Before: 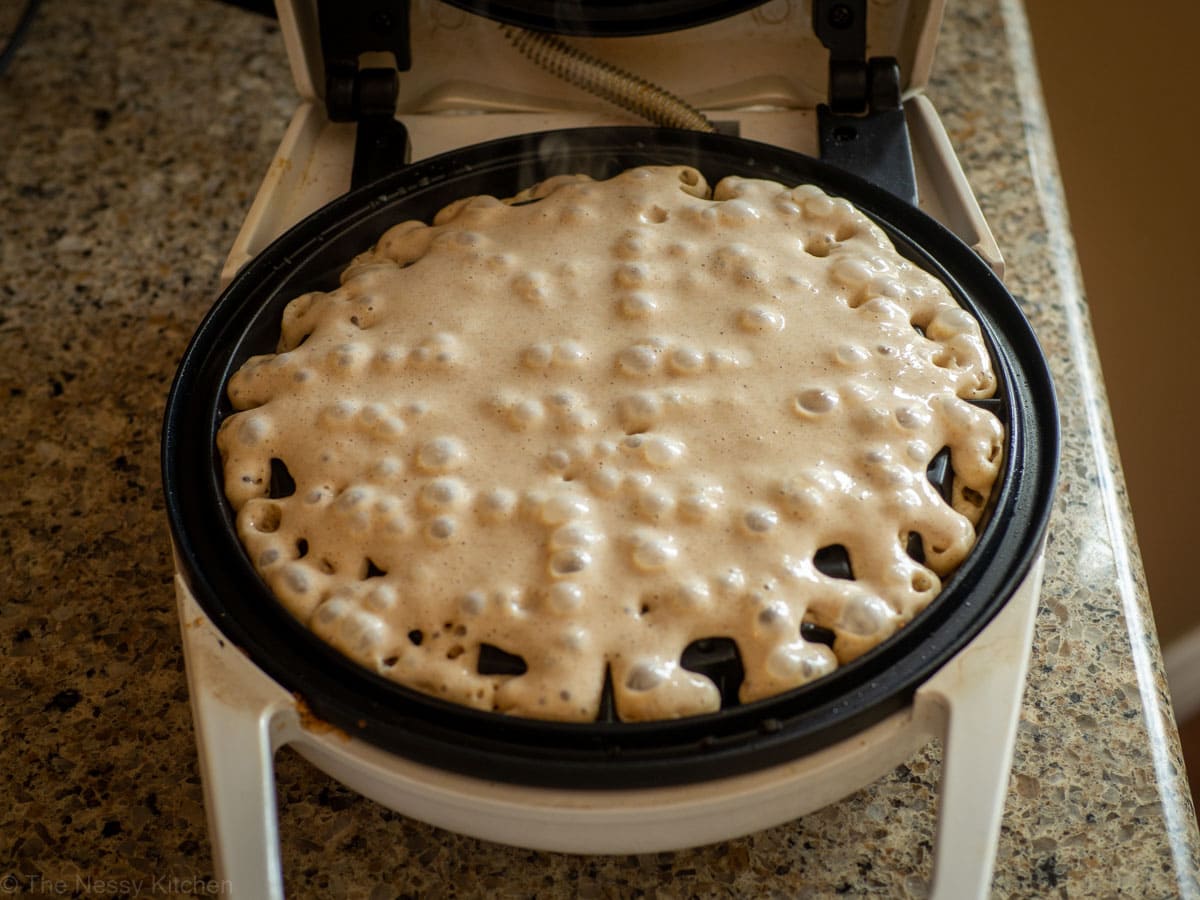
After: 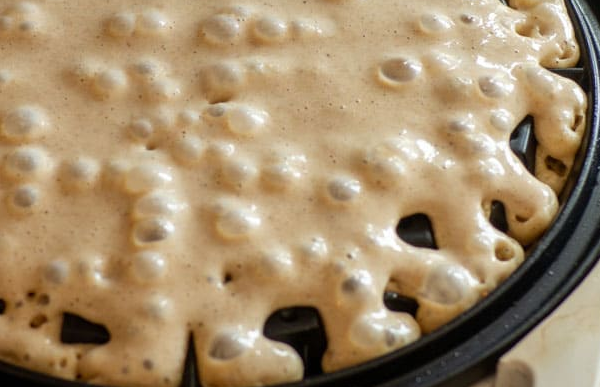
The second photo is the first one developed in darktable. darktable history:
crop: left 34.824%, top 36.828%, right 14.961%, bottom 19.94%
